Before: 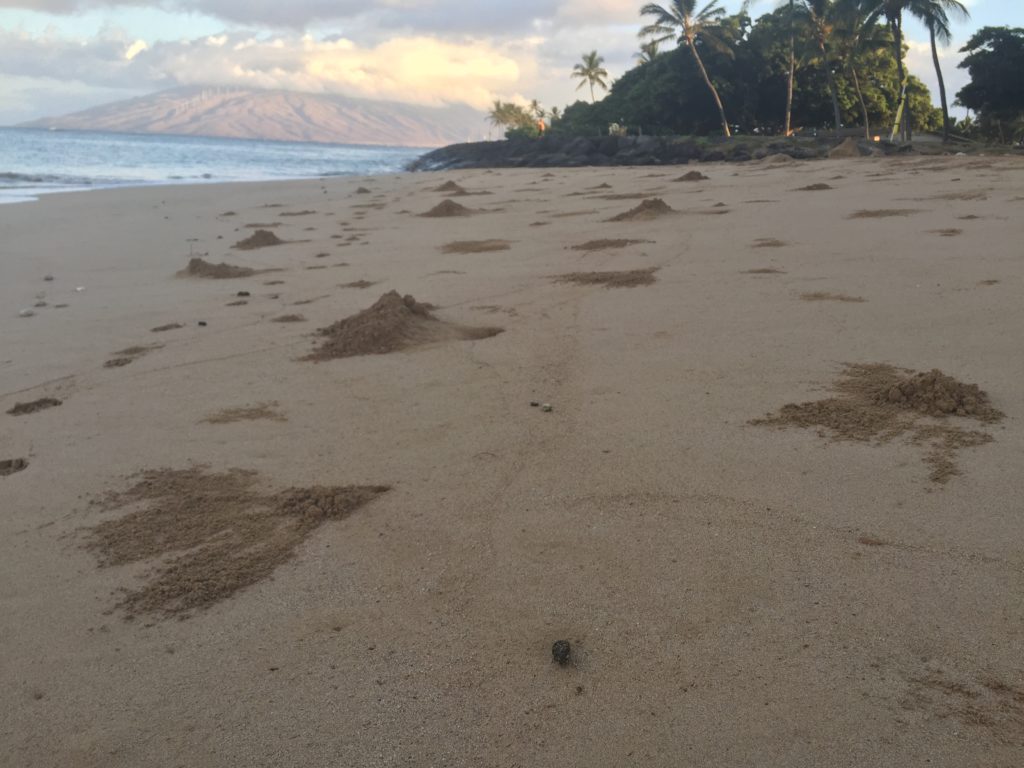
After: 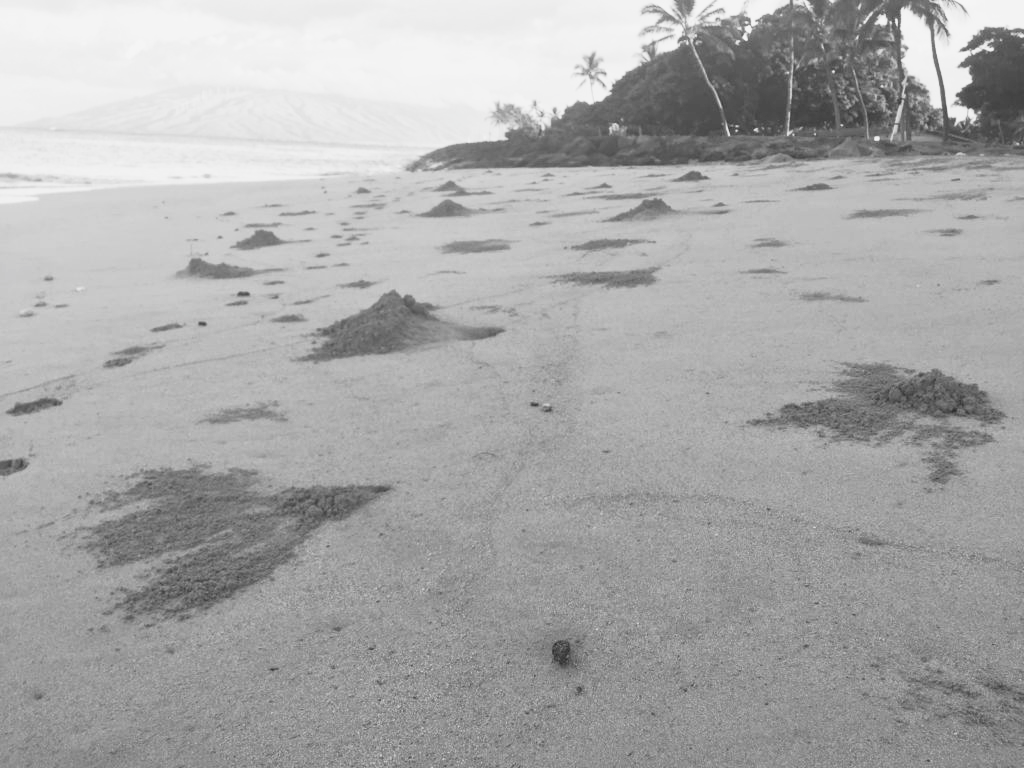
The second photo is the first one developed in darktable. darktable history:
tone curve: curves: ch0 [(0, 0.052) (0.207, 0.35) (0.392, 0.592) (0.54, 0.803) (0.725, 0.922) (0.99, 0.974)], color space Lab, independent channels, preserve colors none
color calibration "t3mujinpack channel mixer": output gray [0.18, 0.41, 0.41, 0], gray › normalize channels true, illuminant same as pipeline (D50), adaptation XYZ, x 0.346, y 0.359, gamut compression 0
